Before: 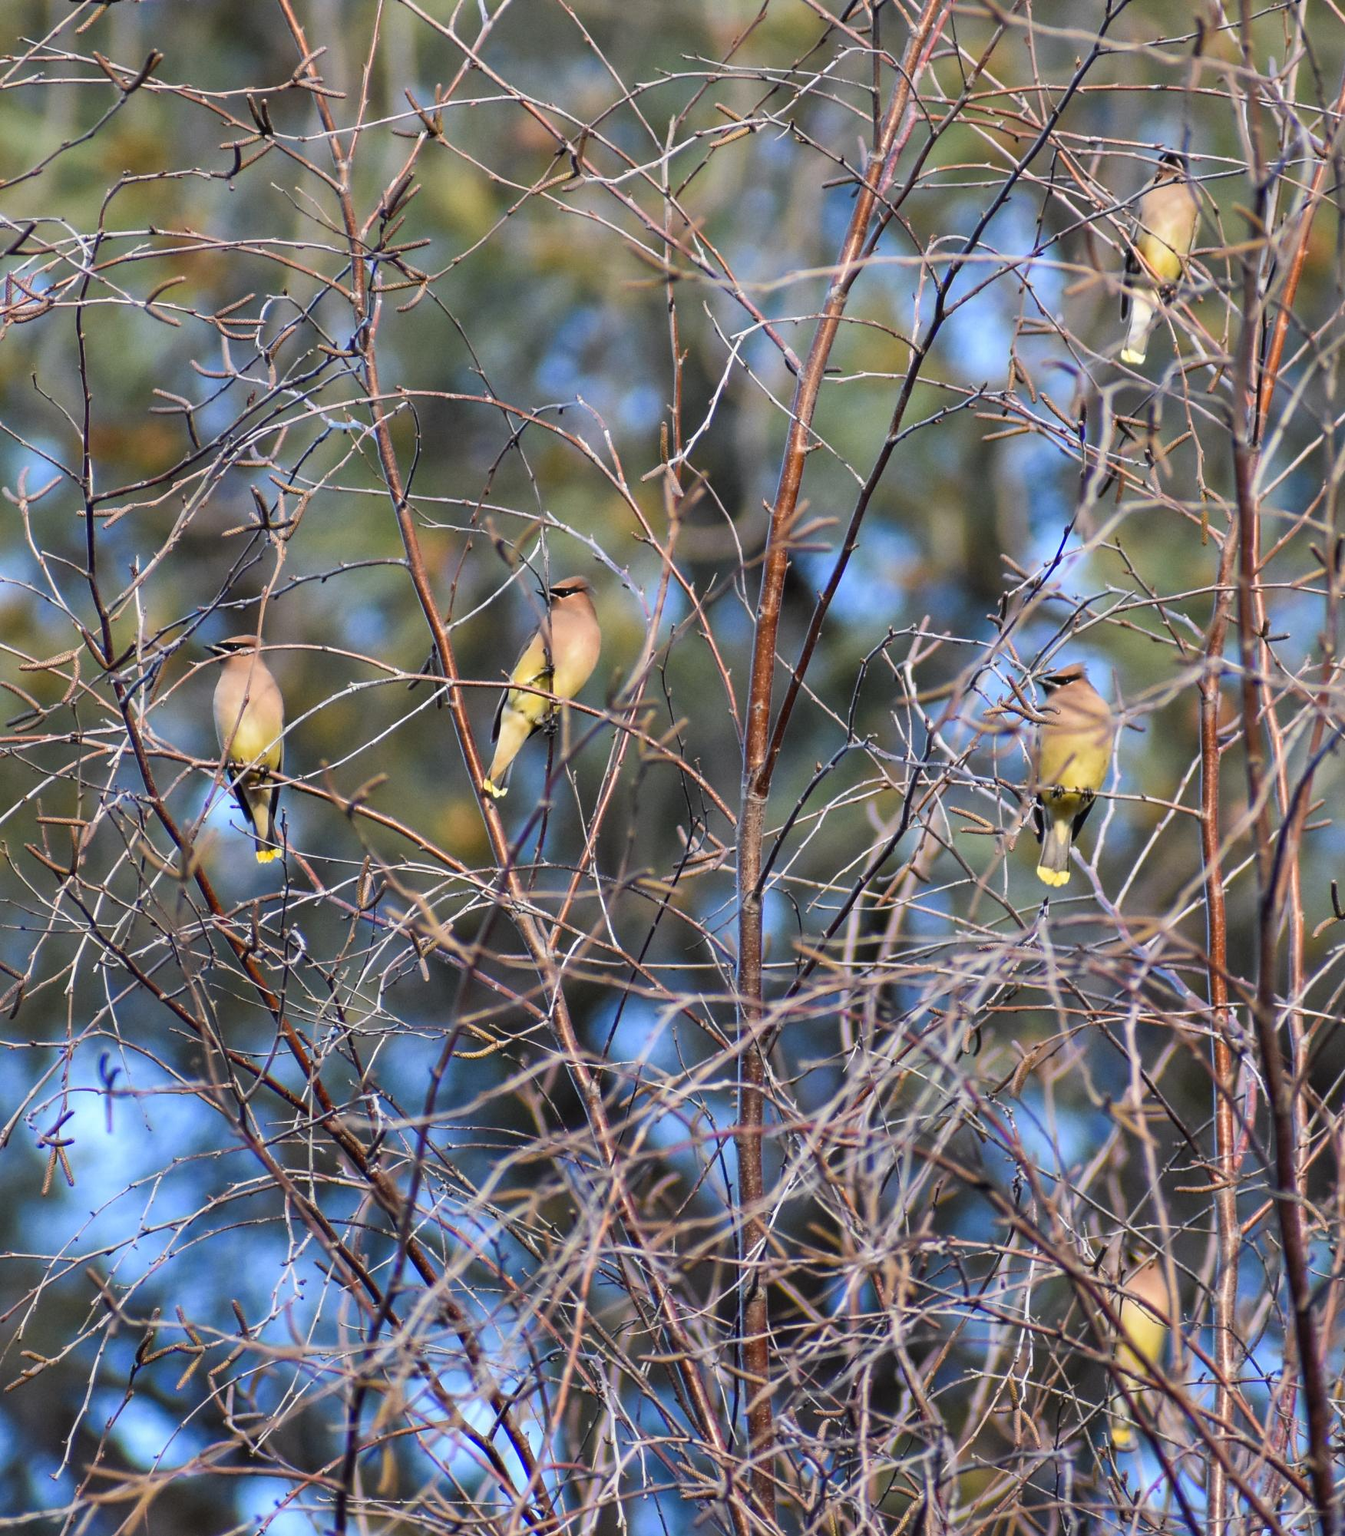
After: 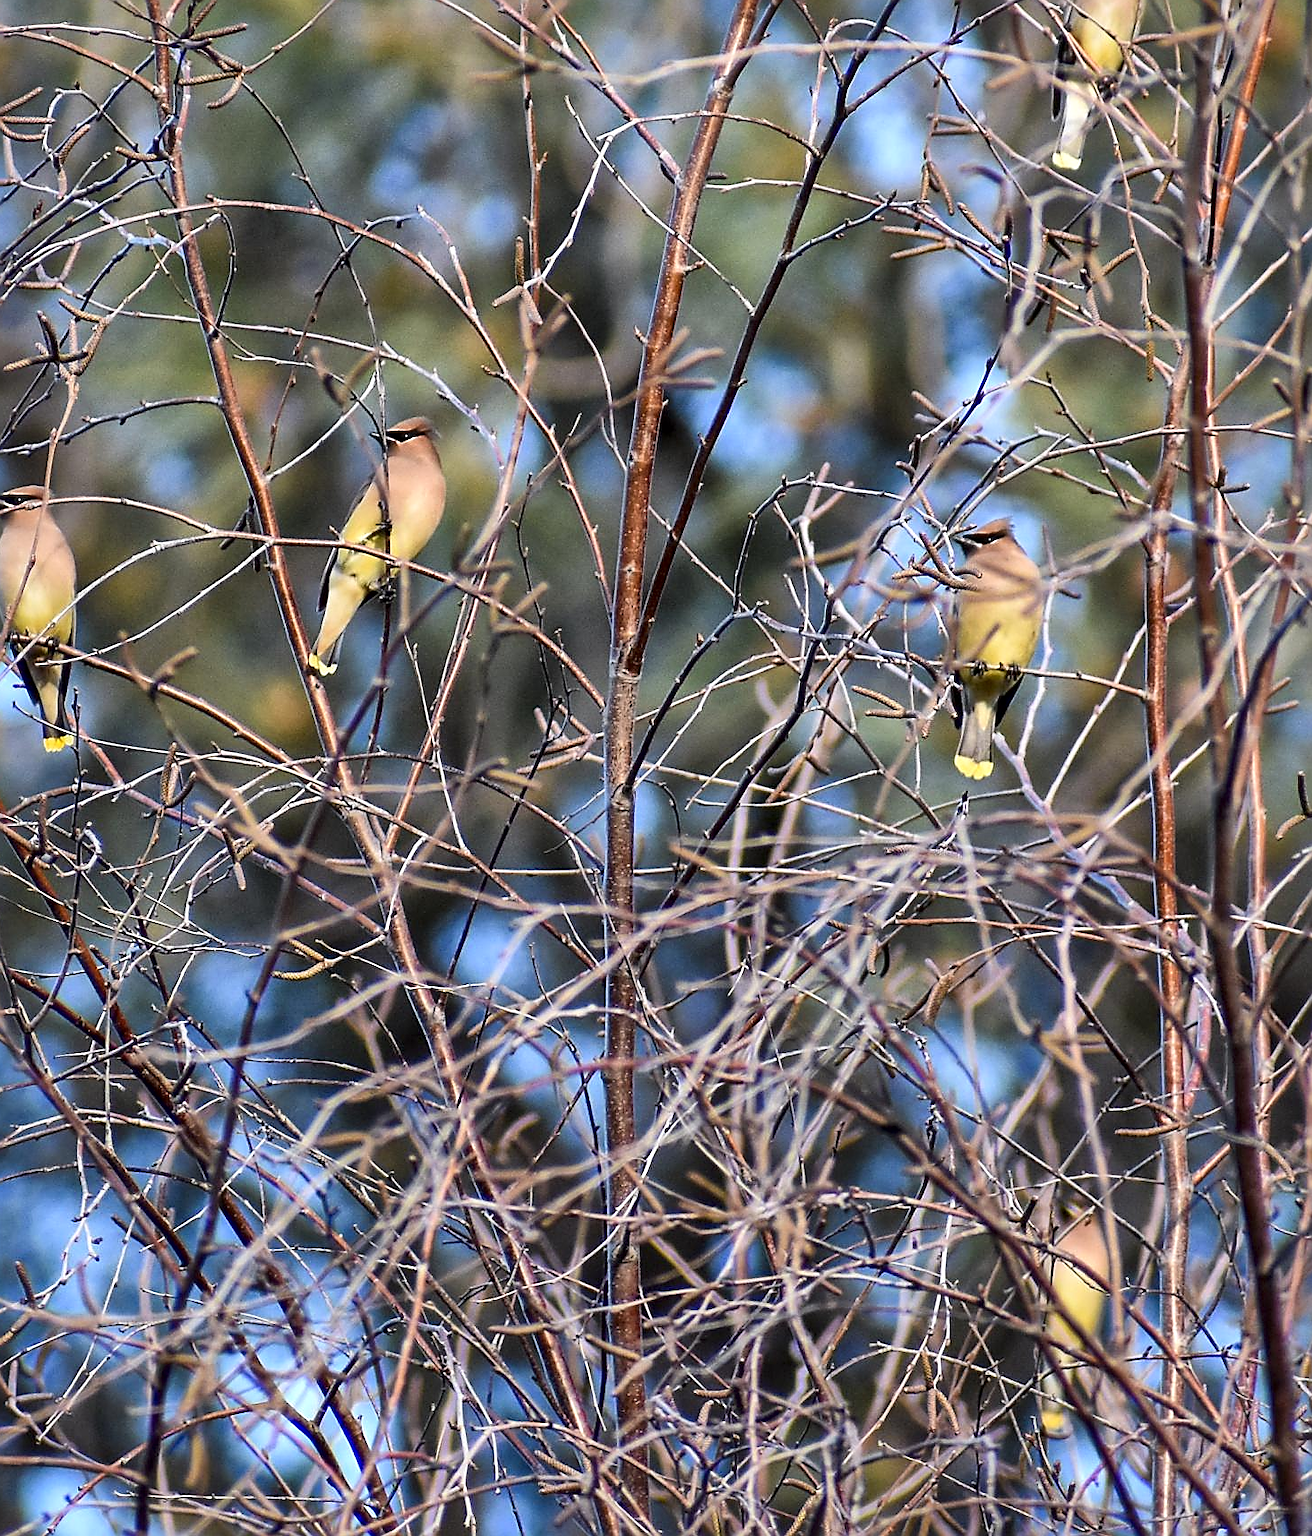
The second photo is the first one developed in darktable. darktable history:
crop: left 16.315%, top 14.246%
local contrast: mode bilateral grid, contrast 20, coarseness 50, detail 159%, midtone range 0.2
sharpen: radius 1.4, amount 1.25, threshold 0.7
shadows and highlights: shadows 37.27, highlights -28.18, soften with gaussian
